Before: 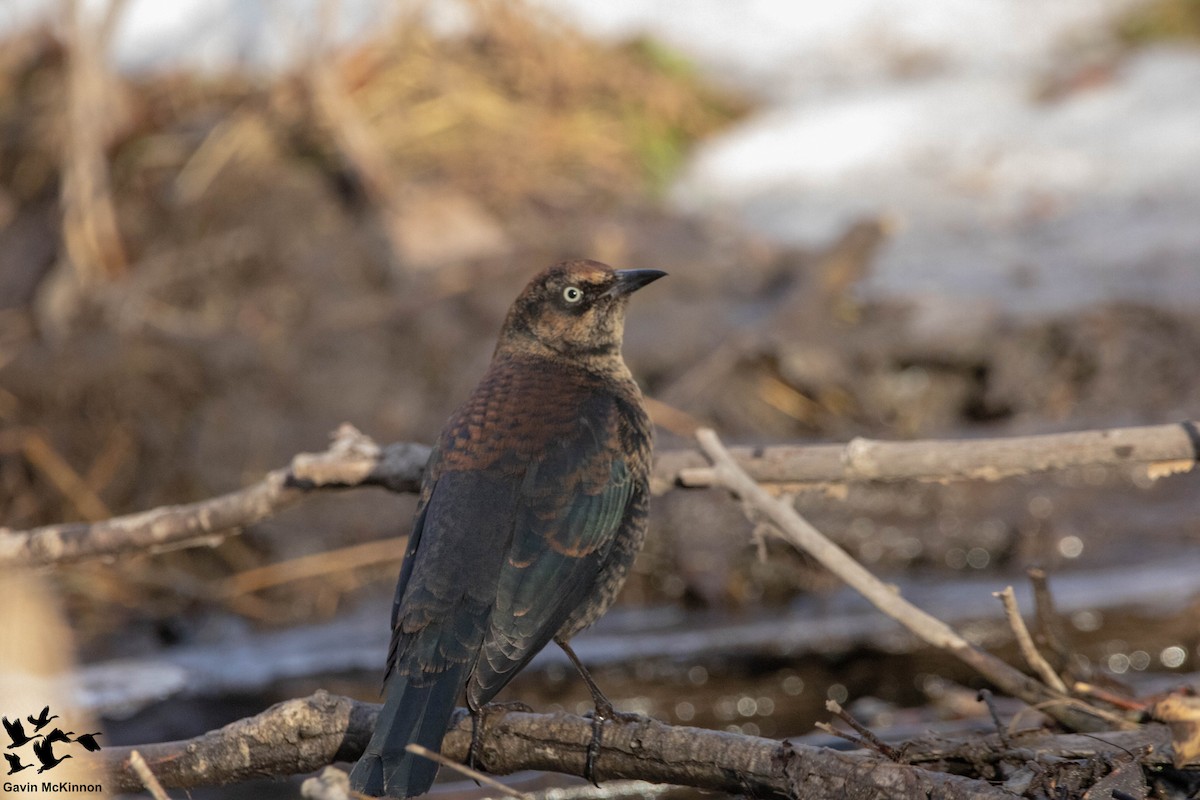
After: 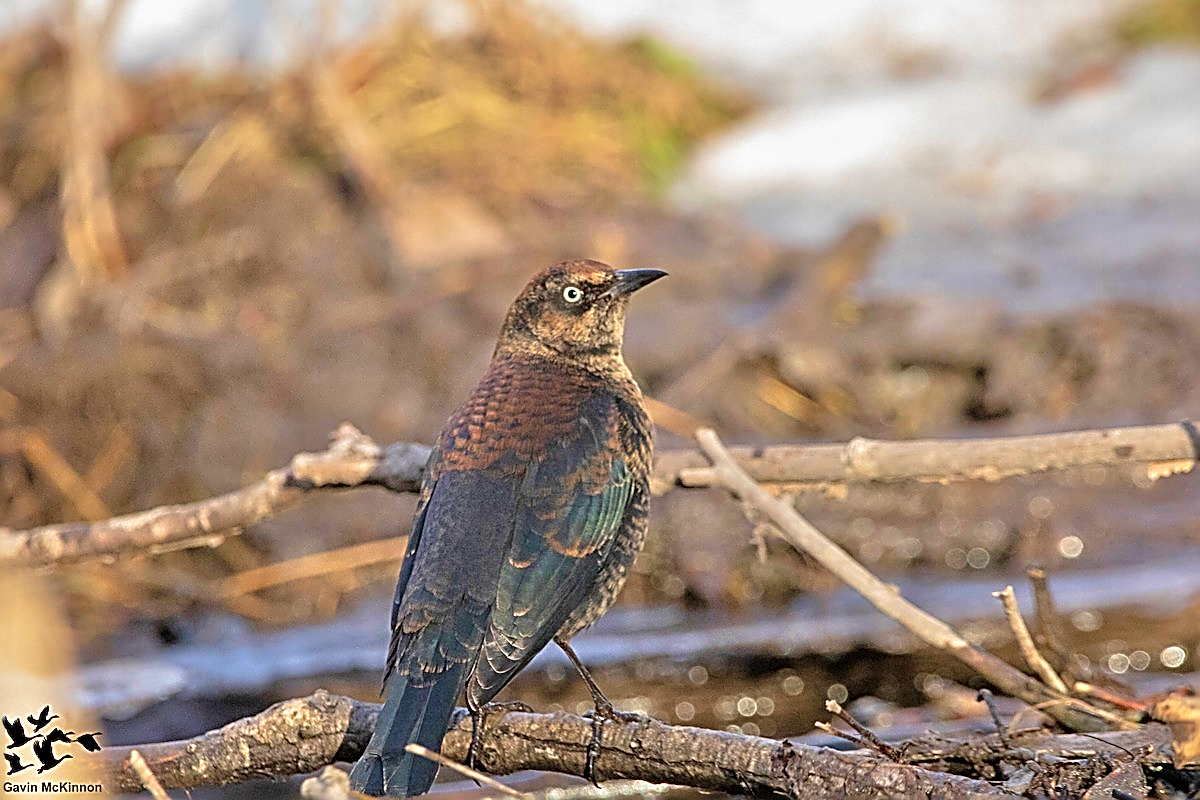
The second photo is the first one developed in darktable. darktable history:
contrast brightness saturation: saturation 0.18
tone equalizer: -7 EV 0.15 EV, -6 EV 0.6 EV, -5 EV 1.15 EV, -4 EV 1.33 EV, -3 EV 1.15 EV, -2 EV 0.6 EV, -1 EV 0.15 EV, mask exposure compensation -0.5 EV
velvia: on, module defaults
sharpen: amount 1.861
